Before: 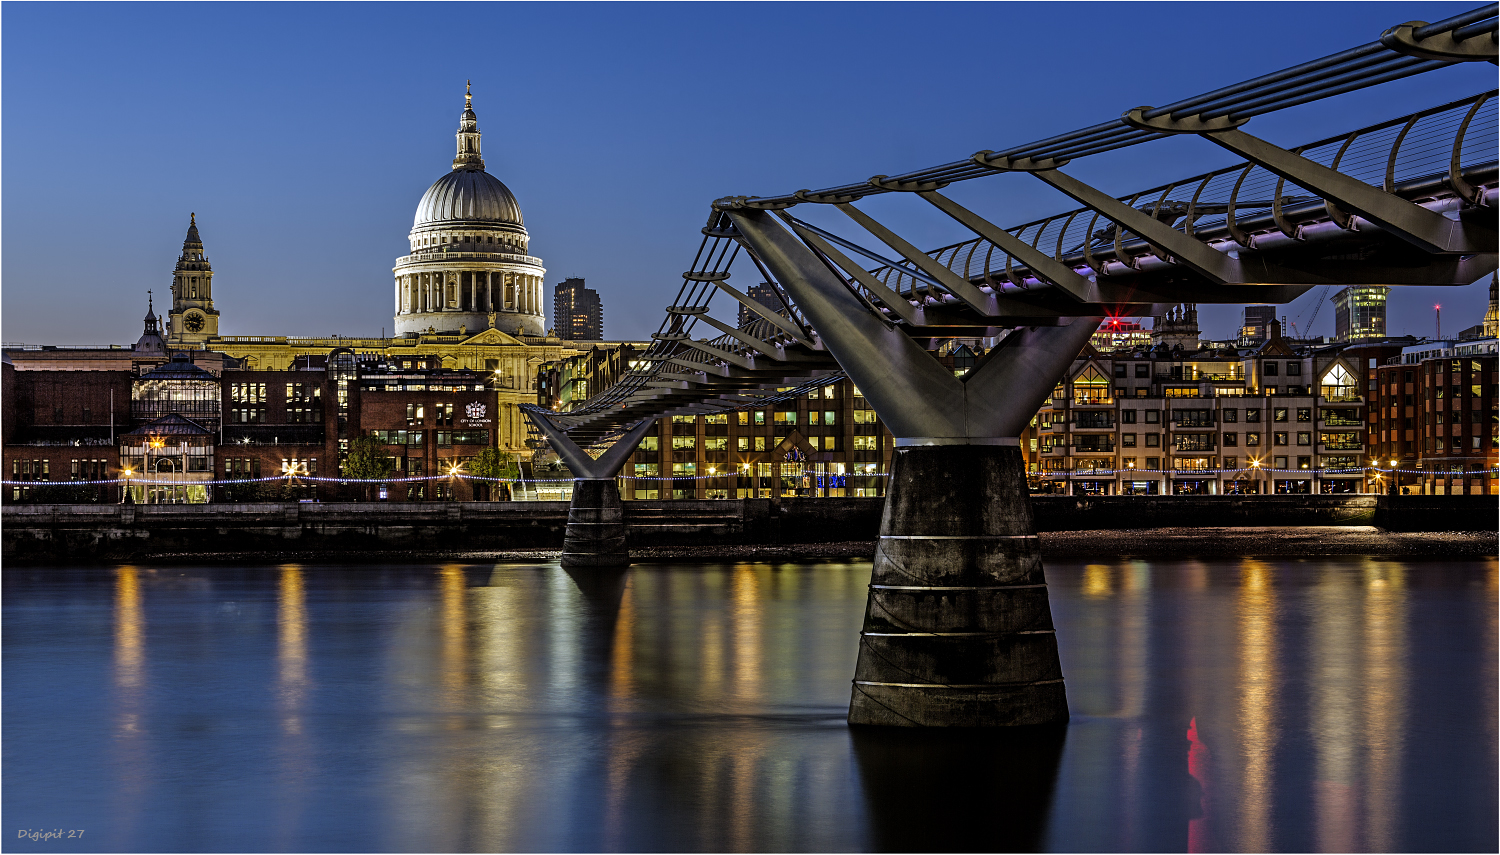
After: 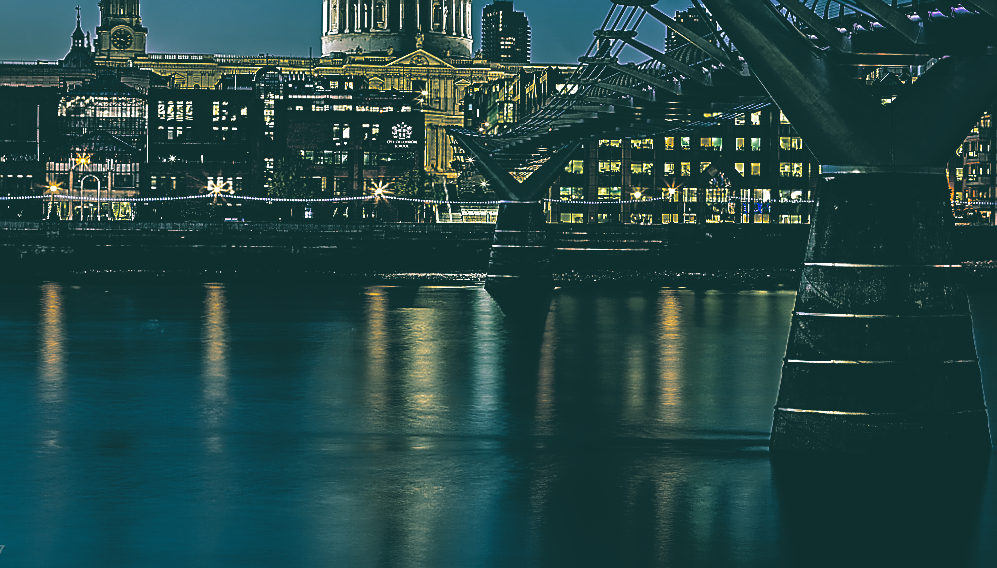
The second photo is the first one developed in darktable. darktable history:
crop and rotate: angle -0.82°, left 3.85%, top 31.828%, right 27.992%
base curve: curves: ch0 [(0, 0.02) (0.083, 0.036) (1, 1)], preserve colors none
split-toning: shadows › hue 183.6°, shadows › saturation 0.52, highlights › hue 0°, highlights › saturation 0
sharpen: radius 1.4, amount 1.25, threshold 0.7
